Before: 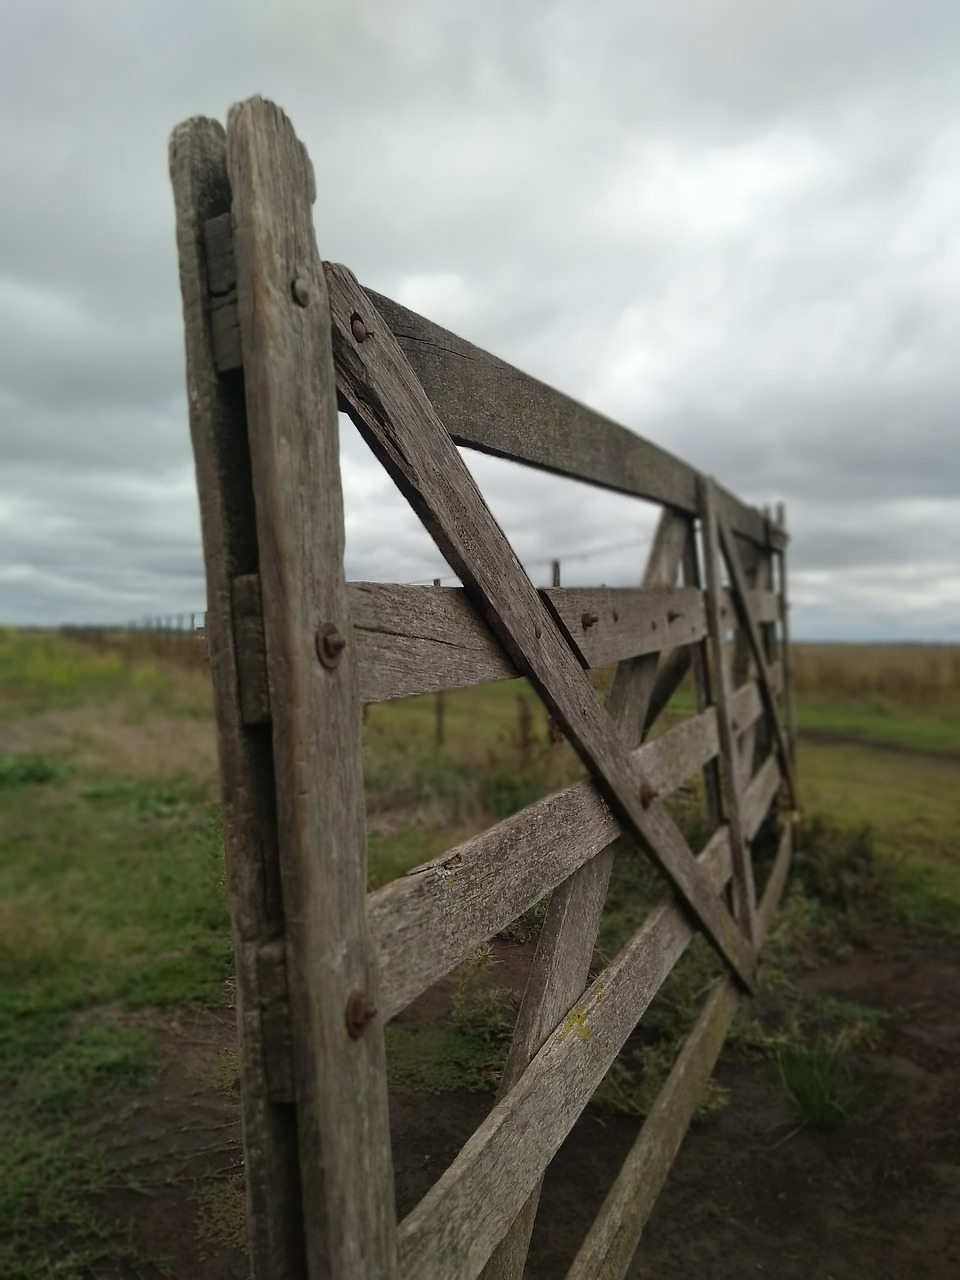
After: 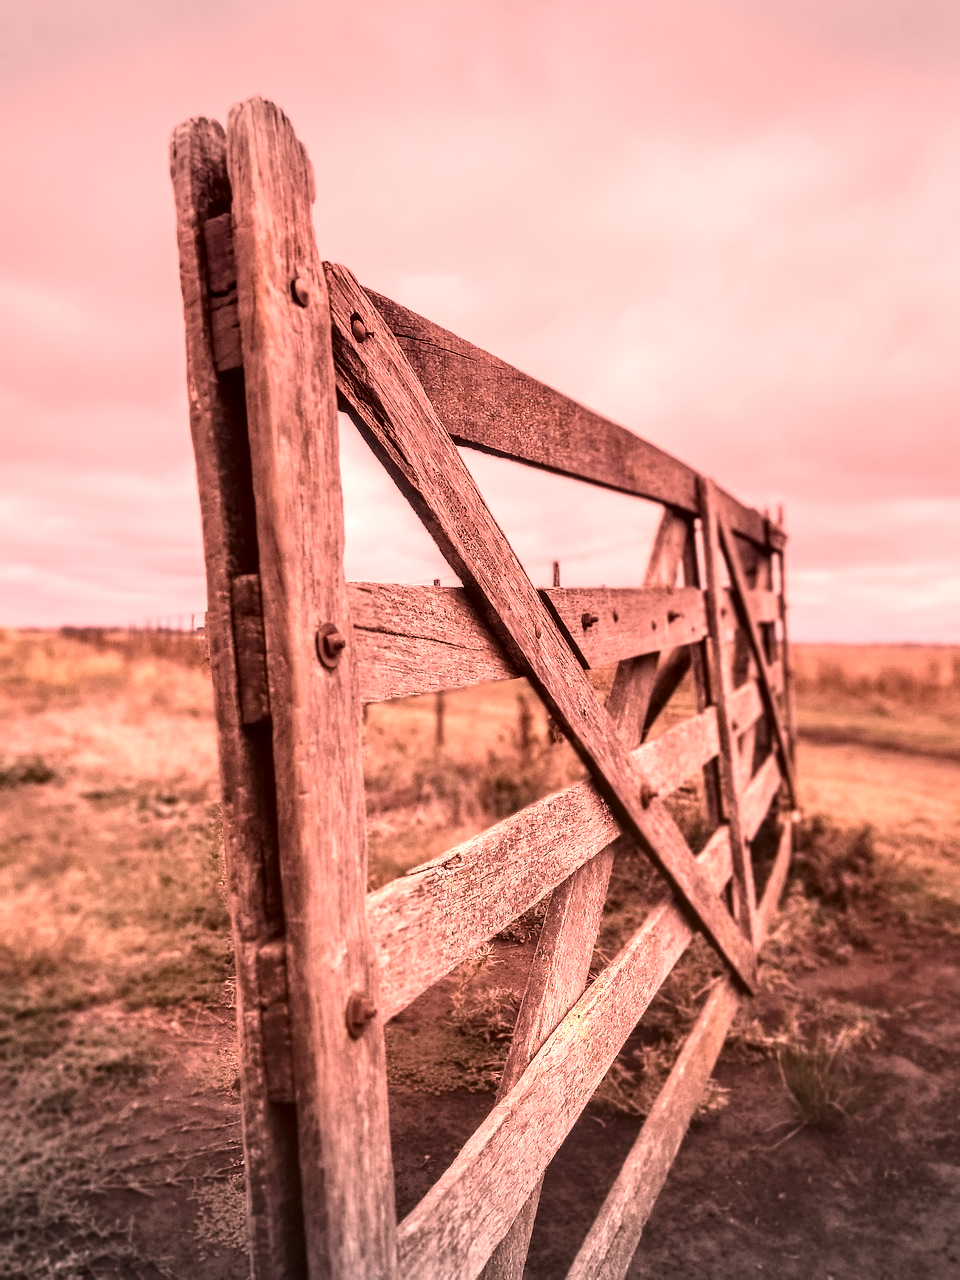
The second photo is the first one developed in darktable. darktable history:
shadows and highlights: shadows 37.27, highlights -28.18, soften with gaussian
tone curve: curves: ch0 [(0, 0.148) (0.191, 0.225) (0.712, 0.695) (0.864, 0.797) (1, 0.839)]
color zones: curves: ch0 [(0.018, 0.548) (0.224, 0.64) (0.425, 0.447) (0.675, 0.575) (0.732, 0.579)]; ch1 [(0.066, 0.487) (0.25, 0.5) (0.404, 0.43) (0.75, 0.421) (0.956, 0.421)]; ch2 [(0.044, 0.561) (0.215, 0.465) (0.399, 0.544) (0.465, 0.548) (0.614, 0.447) (0.724, 0.43) (0.882, 0.623) (0.956, 0.632)]
vignetting: fall-off start 100%, brightness -0.282, width/height ratio 1.31
basic adjustments: contrast 0.09, brightness 0.13, saturation -0.18, vibrance 0.21
color balance: lift [1.005, 1.002, 0.998, 0.998], gamma [1, 1.021, 1.02, 0.979], gain [0.923, 1.066, 1.056, 0.934]
white balance: red 2.526, blue 1.507
local contrast: highlights 19%, detail 186%
